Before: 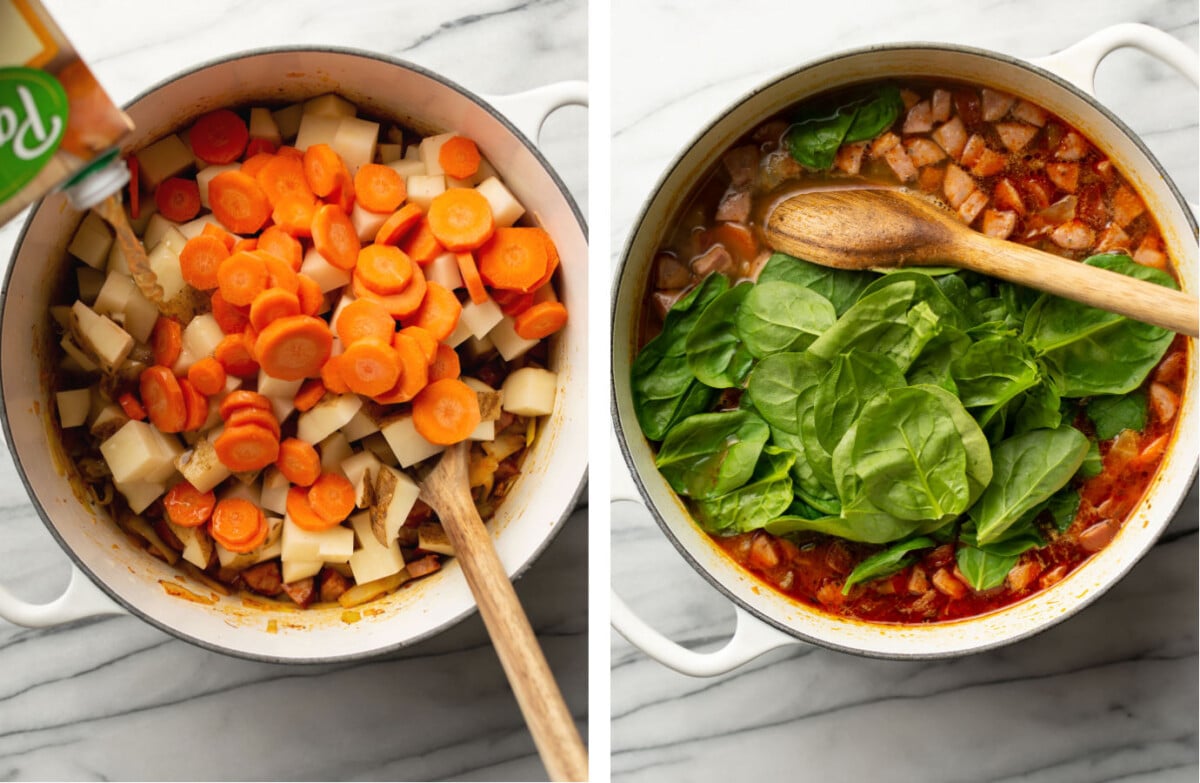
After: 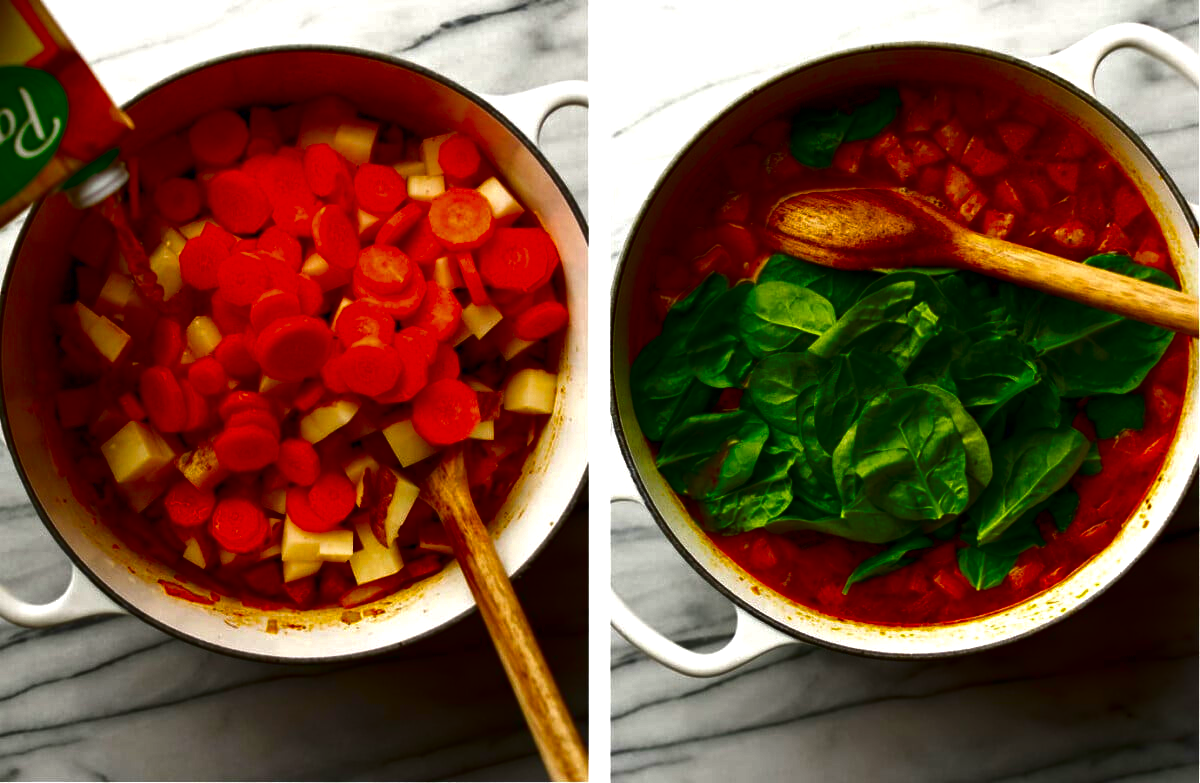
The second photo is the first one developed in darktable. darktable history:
contrast brightness saturation: brightness -0.99, saturation 0.987
exposure: exposure 0.201 EV, compensate exposure bias true, compensate highlight preservation false
